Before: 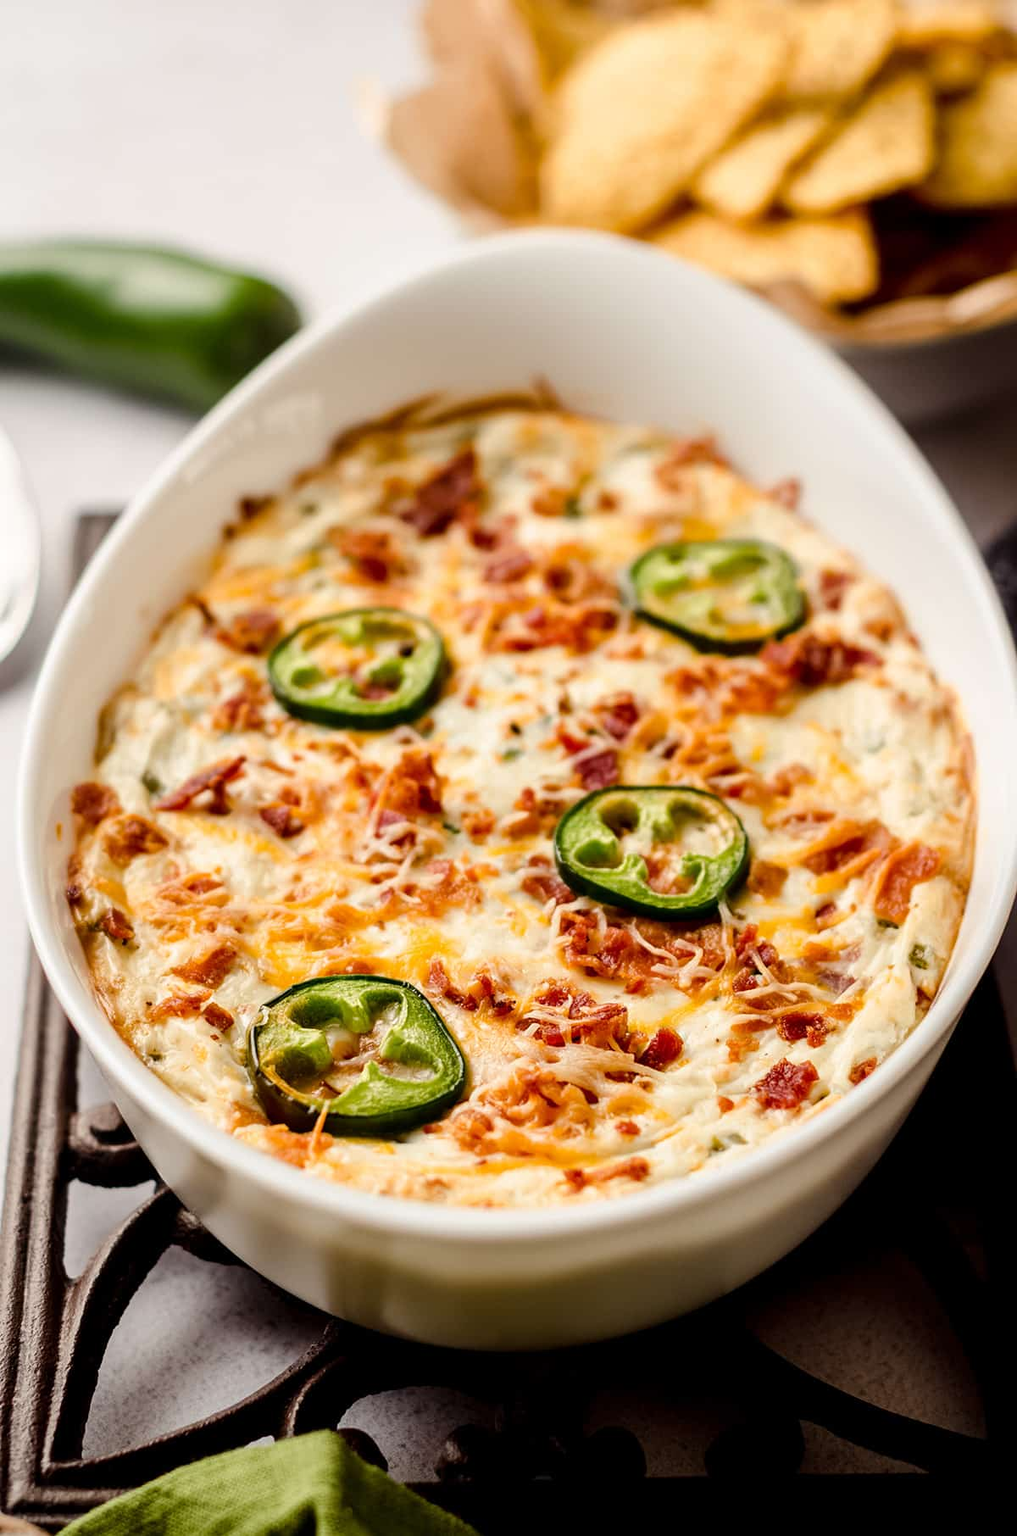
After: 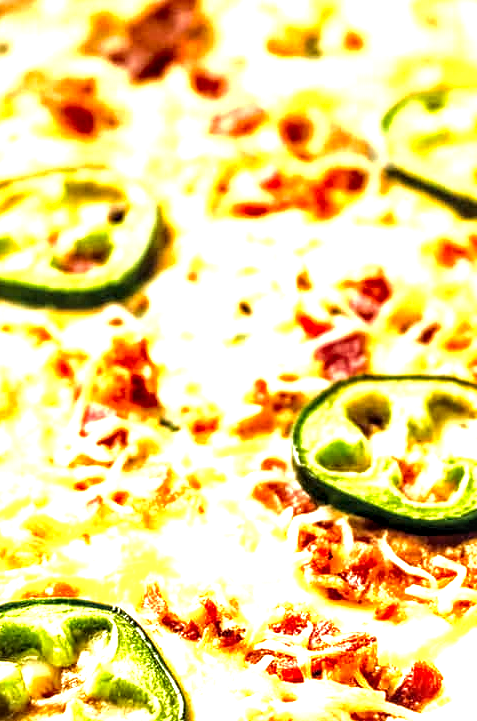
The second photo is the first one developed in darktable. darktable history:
crop: left 30.309%, top 30.488%, right 29.896%, bottom 29.681%
local contrast: highlights 64%, shadows 54%, detail 168%, midtone range 0.517
exposure: black level correction 0, exposure 1.689 EV, compensate exposure bias true, compensate highlight preservation false
levels: levels [0.031, 0.5, 0.969]
color correction: highlights a* -4.24, highlights b* 6.91
velvia: on, module defaults
